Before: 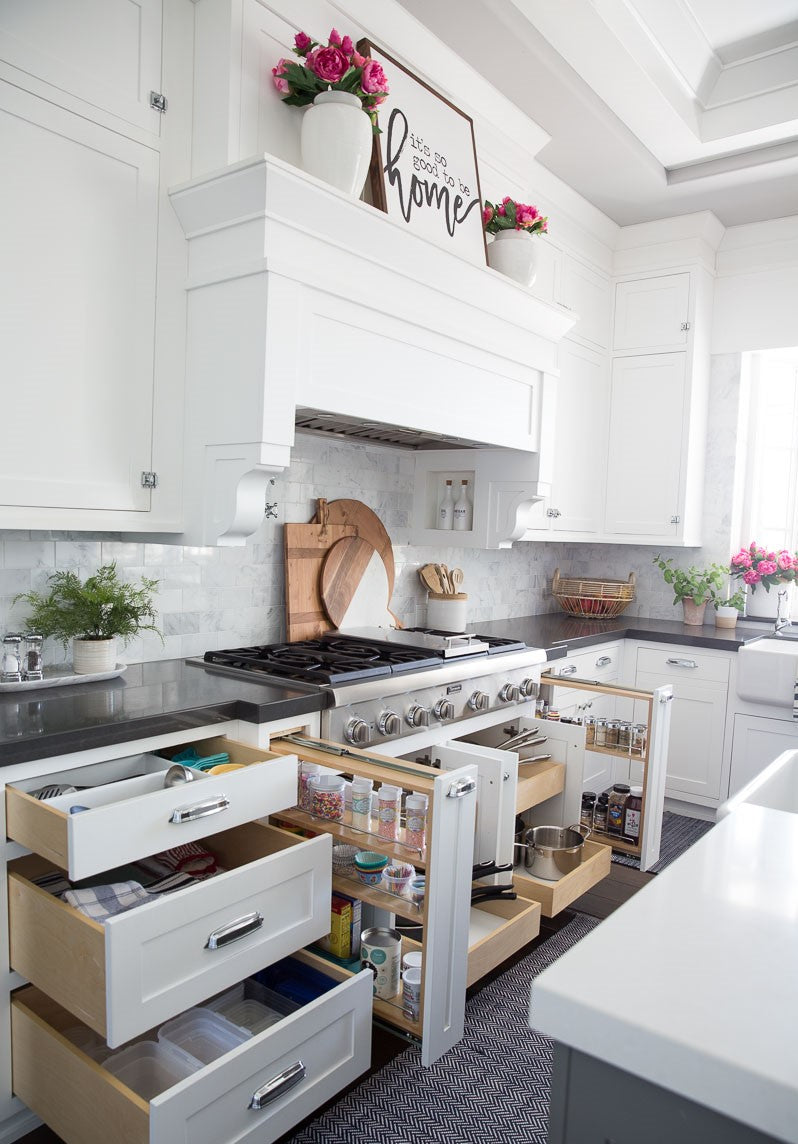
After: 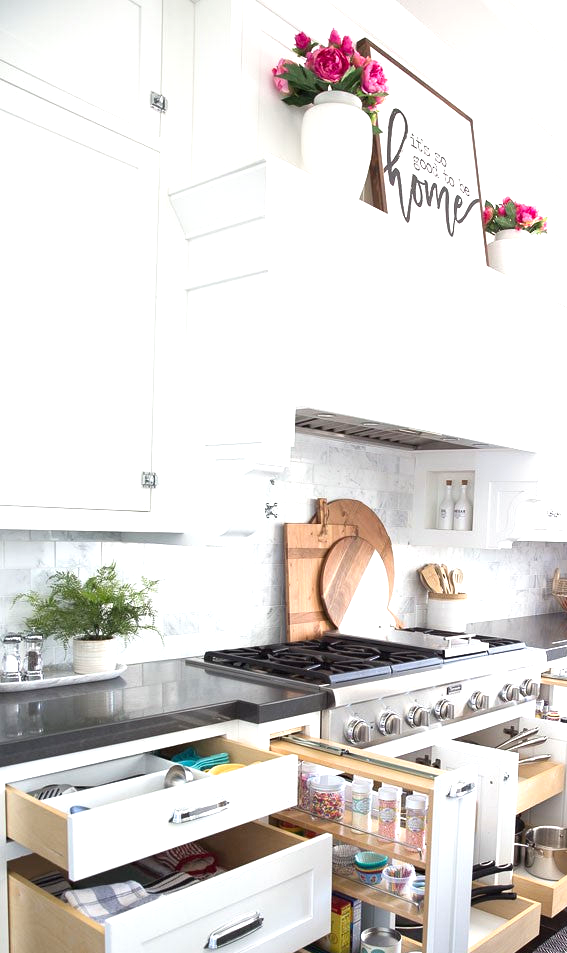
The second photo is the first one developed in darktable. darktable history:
exposure: black level correction 0, exposure 0.9 EV, compensate highlight preservation false
vibrance: on, module defaults
crop: right 28.885%, bottom 16.626%
